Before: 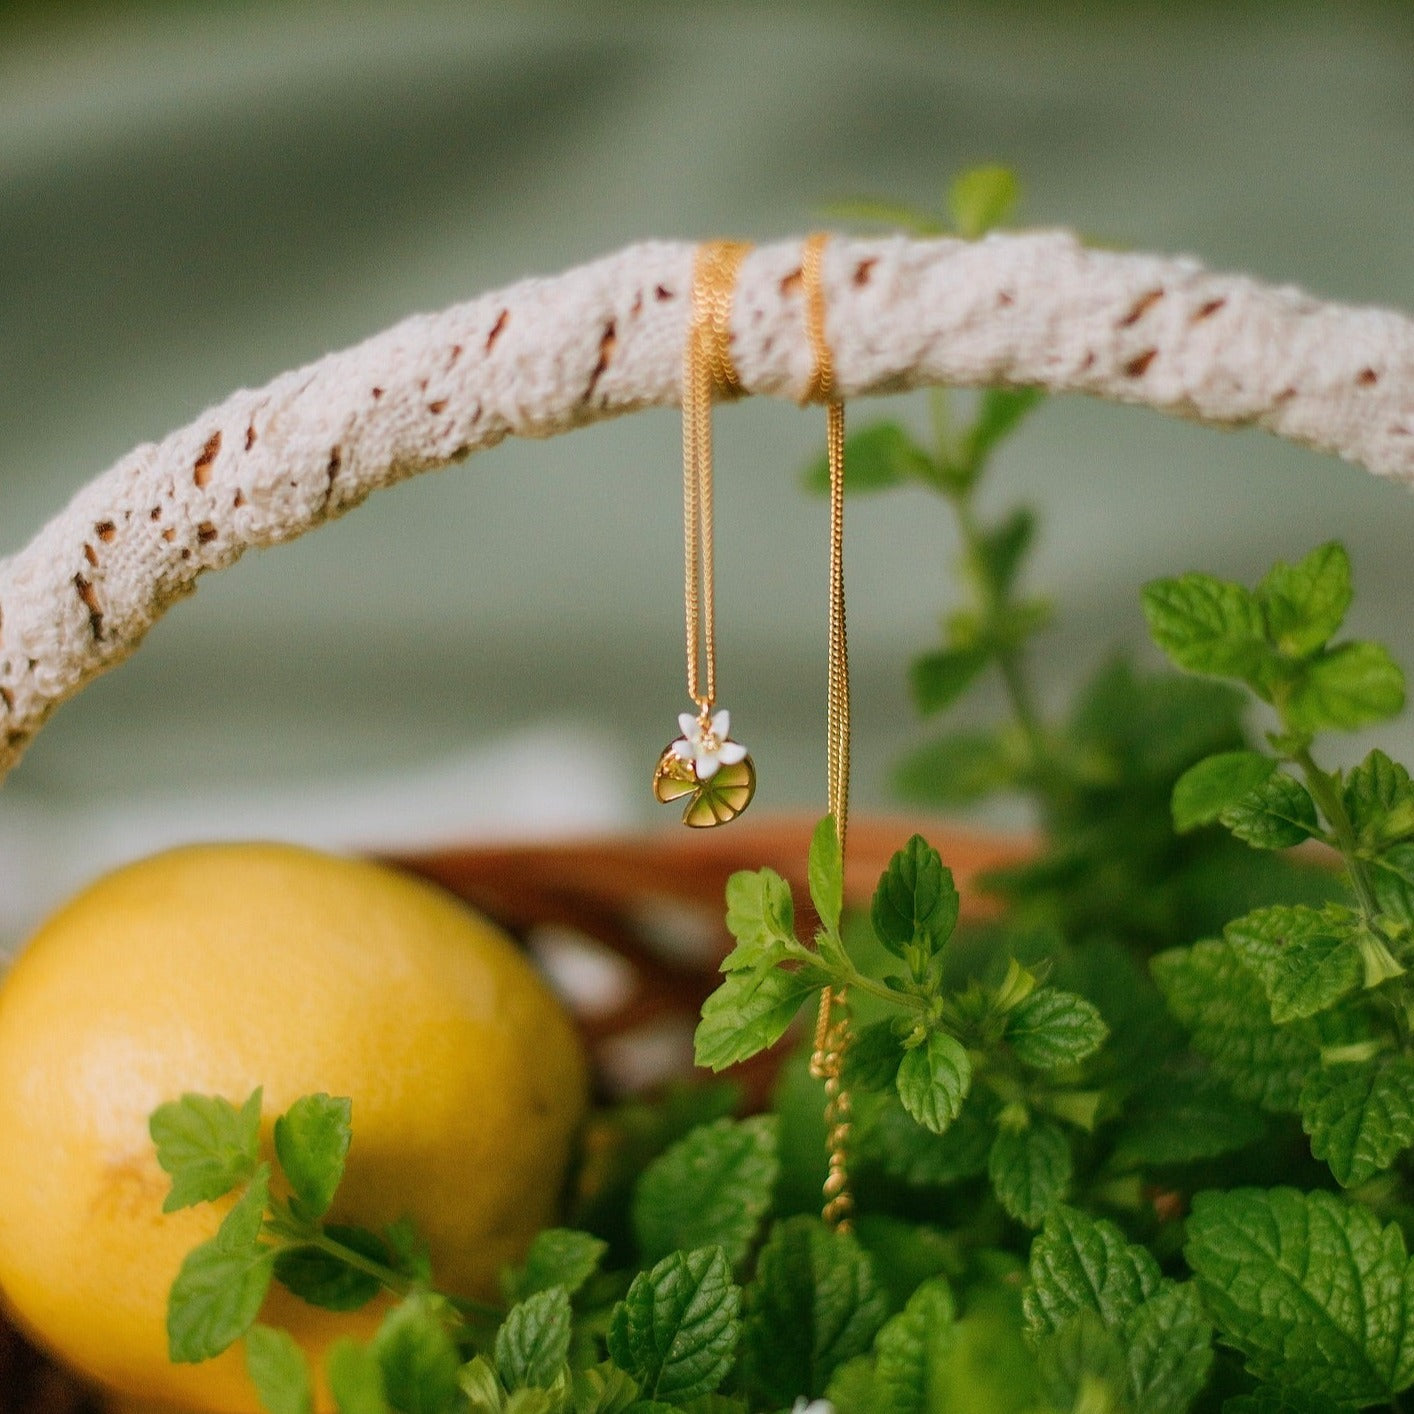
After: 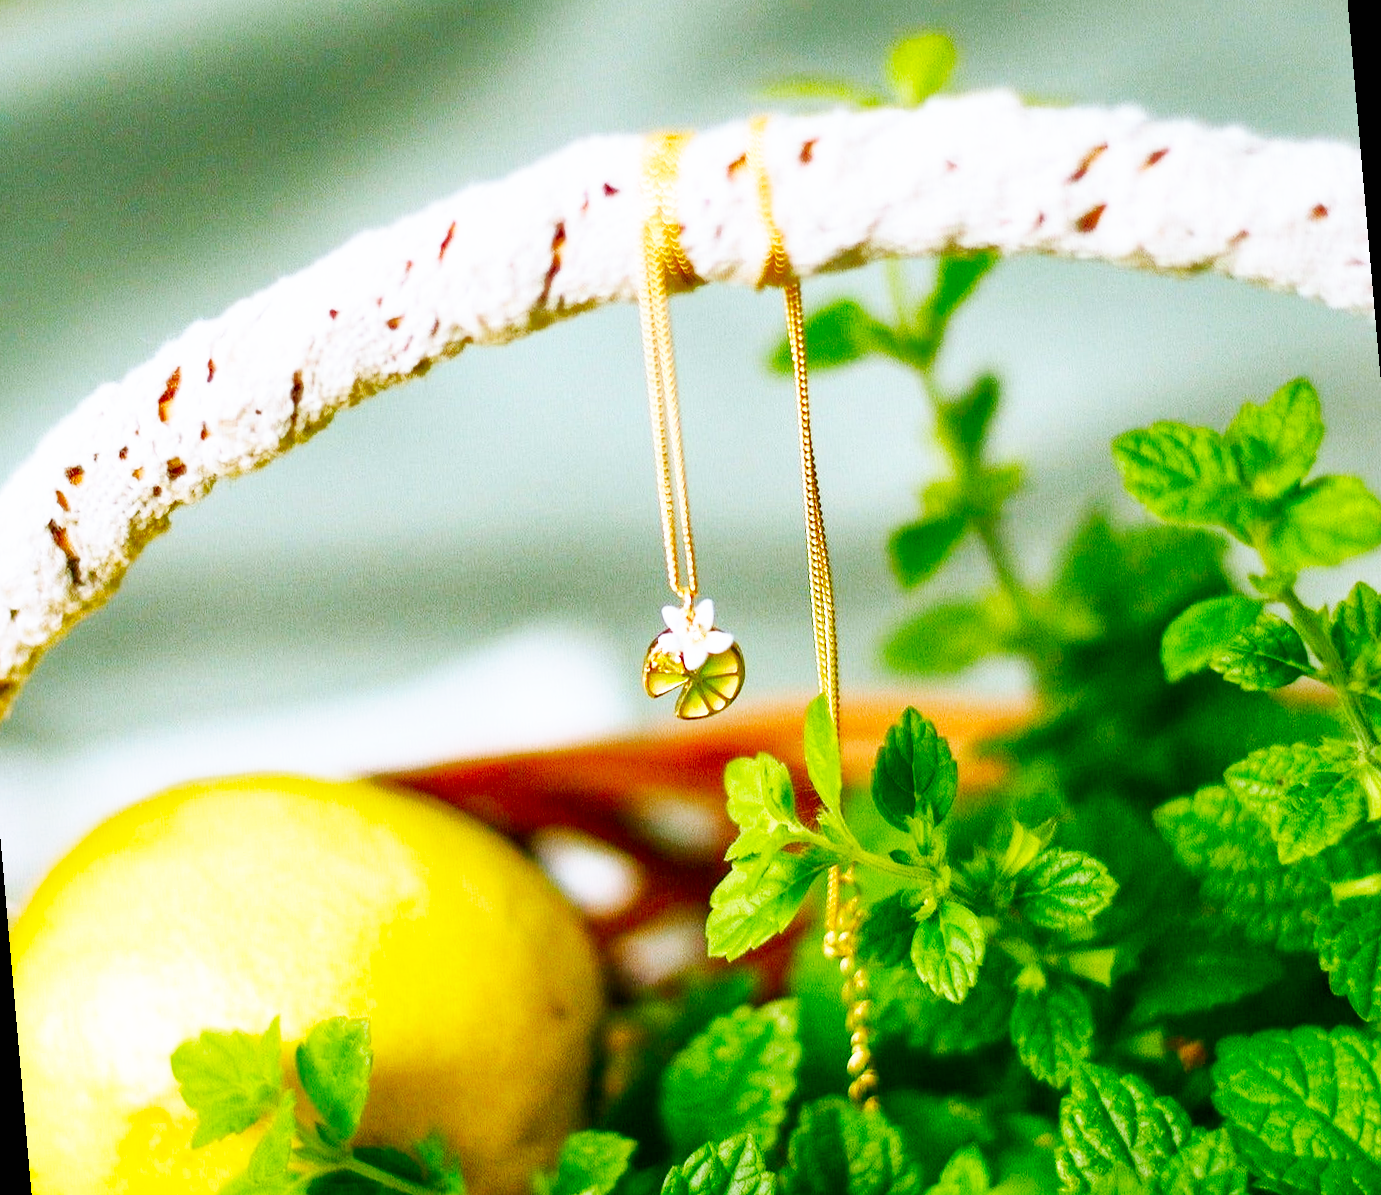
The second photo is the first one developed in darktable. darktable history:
shadows and highlights: on, module defaults
white balance: red 0.931, blue 1.11
base curve: curves: ch0 [(0, 0) (0.007, 0.004) (0.027, 0.03) (0.046, 0.07) (0.207, 0.54) (0.442, 0.872) (0.673, 0.972) (1, 1)], preserve colors none
contrast brightness saturation: contrast 0.13, brightness -0.05, saturation 0.16
rotate and perspective: rotation -5°, crop left 0.05, crop right 0.952, crop top 0.11, crop bottom 0.89
exposure: black level correction 0.001, exposure 0.5 EV, compensate exposure bias true, compensate highlight preservation false
